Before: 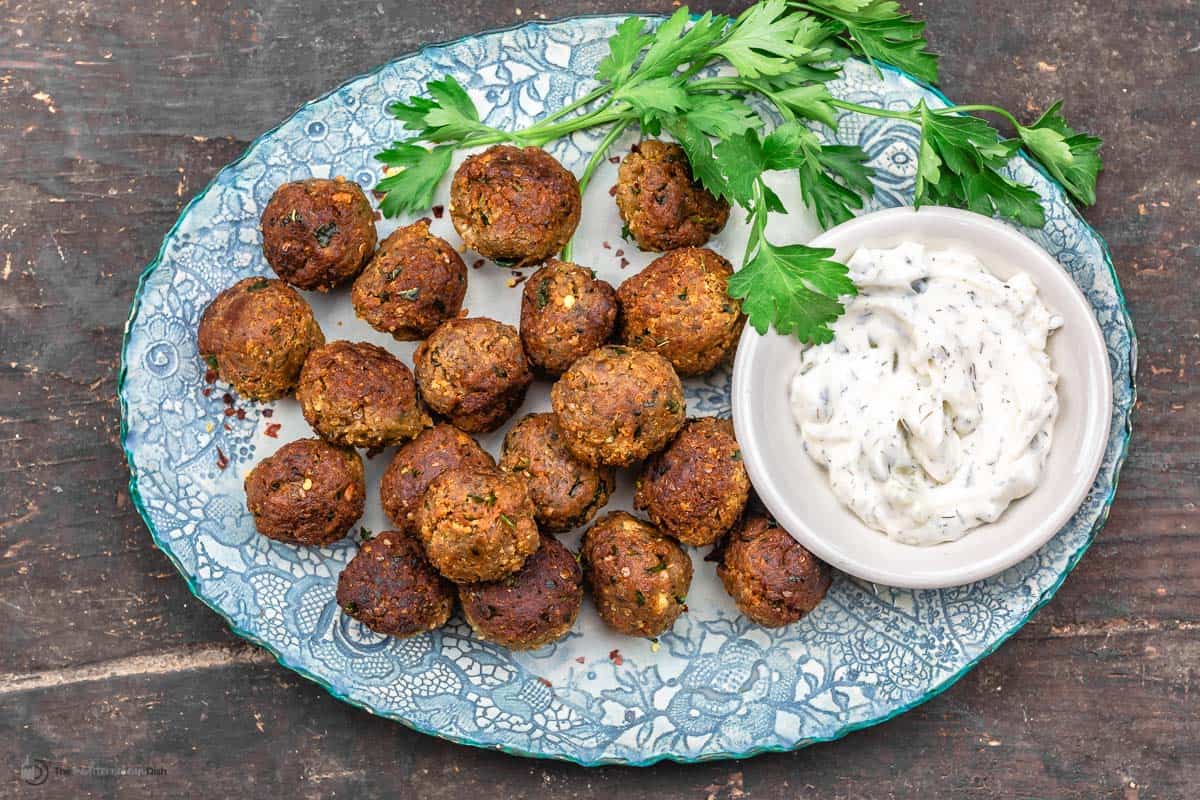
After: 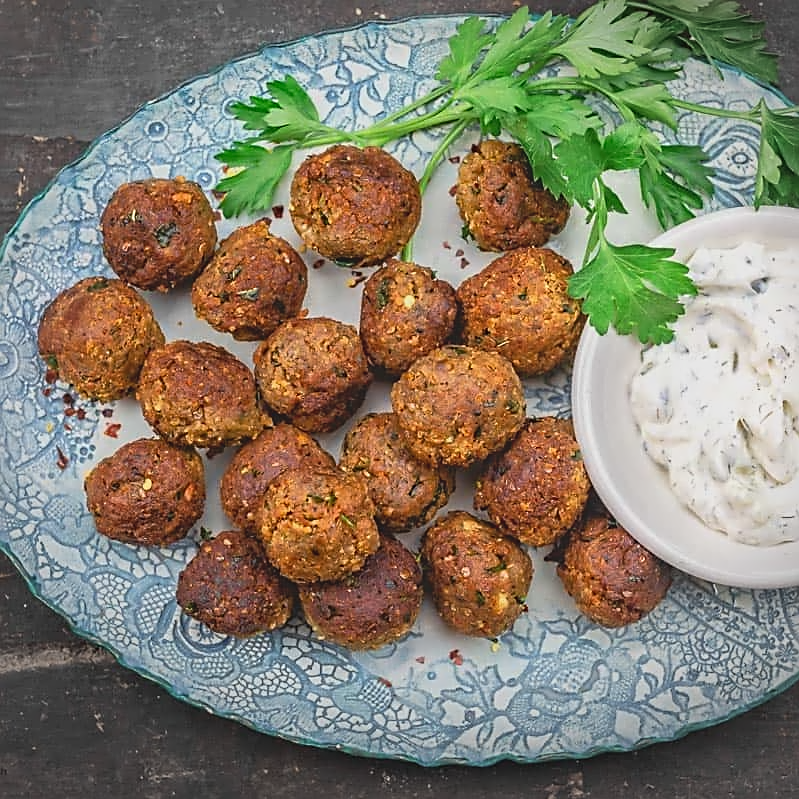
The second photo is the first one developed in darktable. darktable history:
vignetting: fall-off start 89.28%, fall-off radius 43.64%, center (0.04, -0.088), width/height ratio 1.154
contrast equalizer: octaves 7, y [[0.5, 0.542, 0.583, 0.625, 0.667, 0.708], [0.5 ×6], [0.5 ×6], [0, 0.033, 0.067, 0.1, 0.133, 0.167], [0, 0.05, 0.1, 0.15, 0.2, 0.25]], mix 0.31
crop and rotate: left 13.349%, right 20.022%
sharpen: on, module defaults
local contrast: detail 69%
